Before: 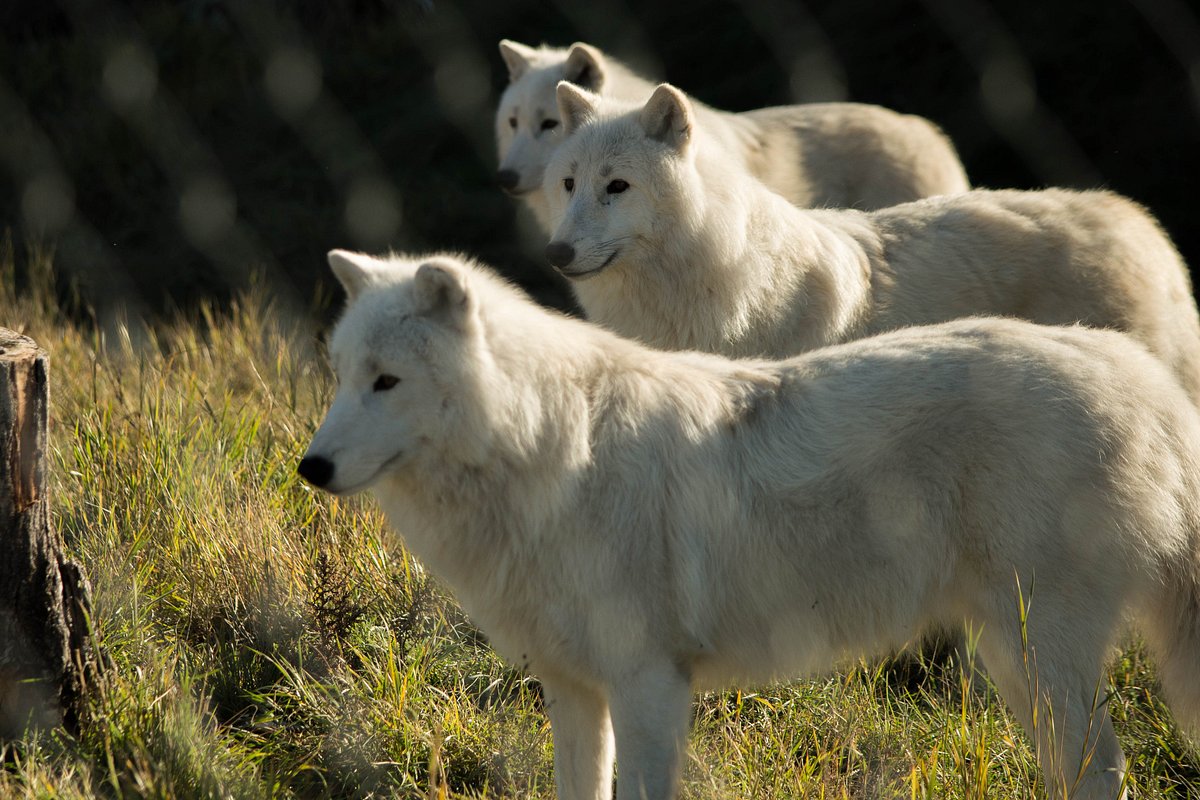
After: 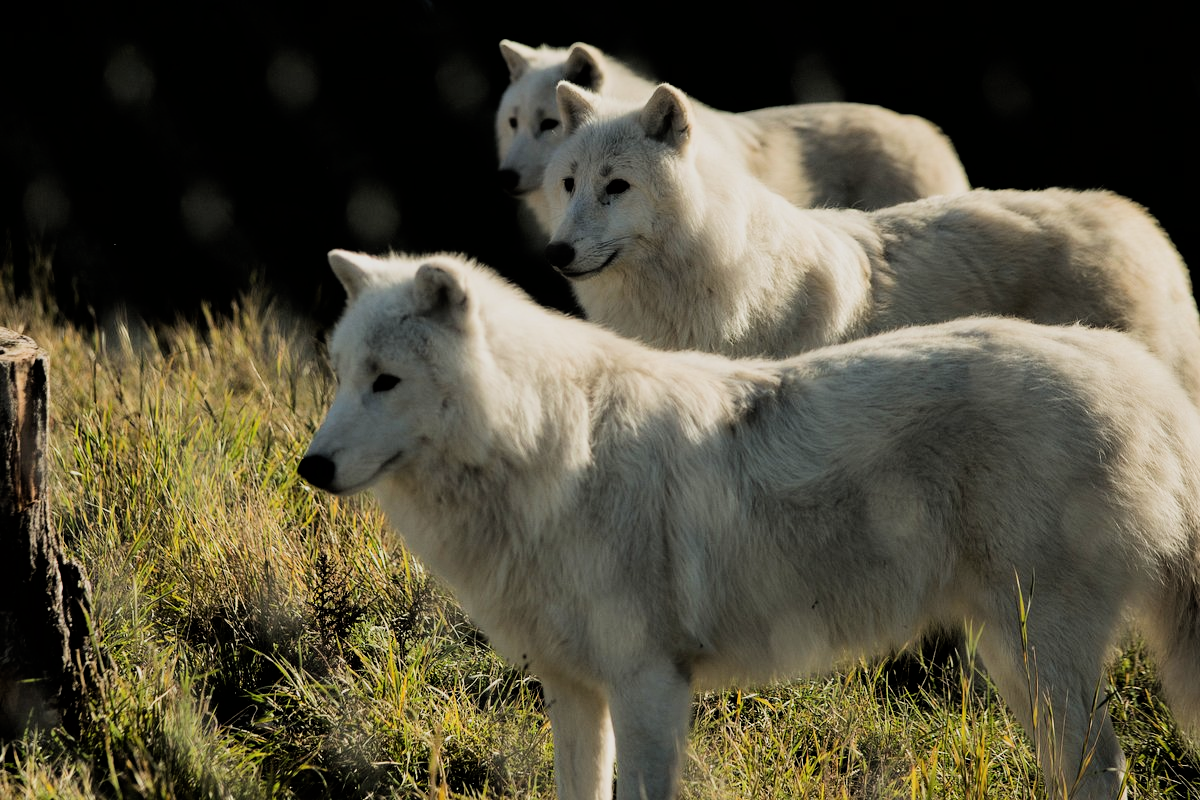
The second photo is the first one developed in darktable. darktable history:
filmic rgb: black relative exposure -5 EV, hardness 2.88, contrast 1.3
